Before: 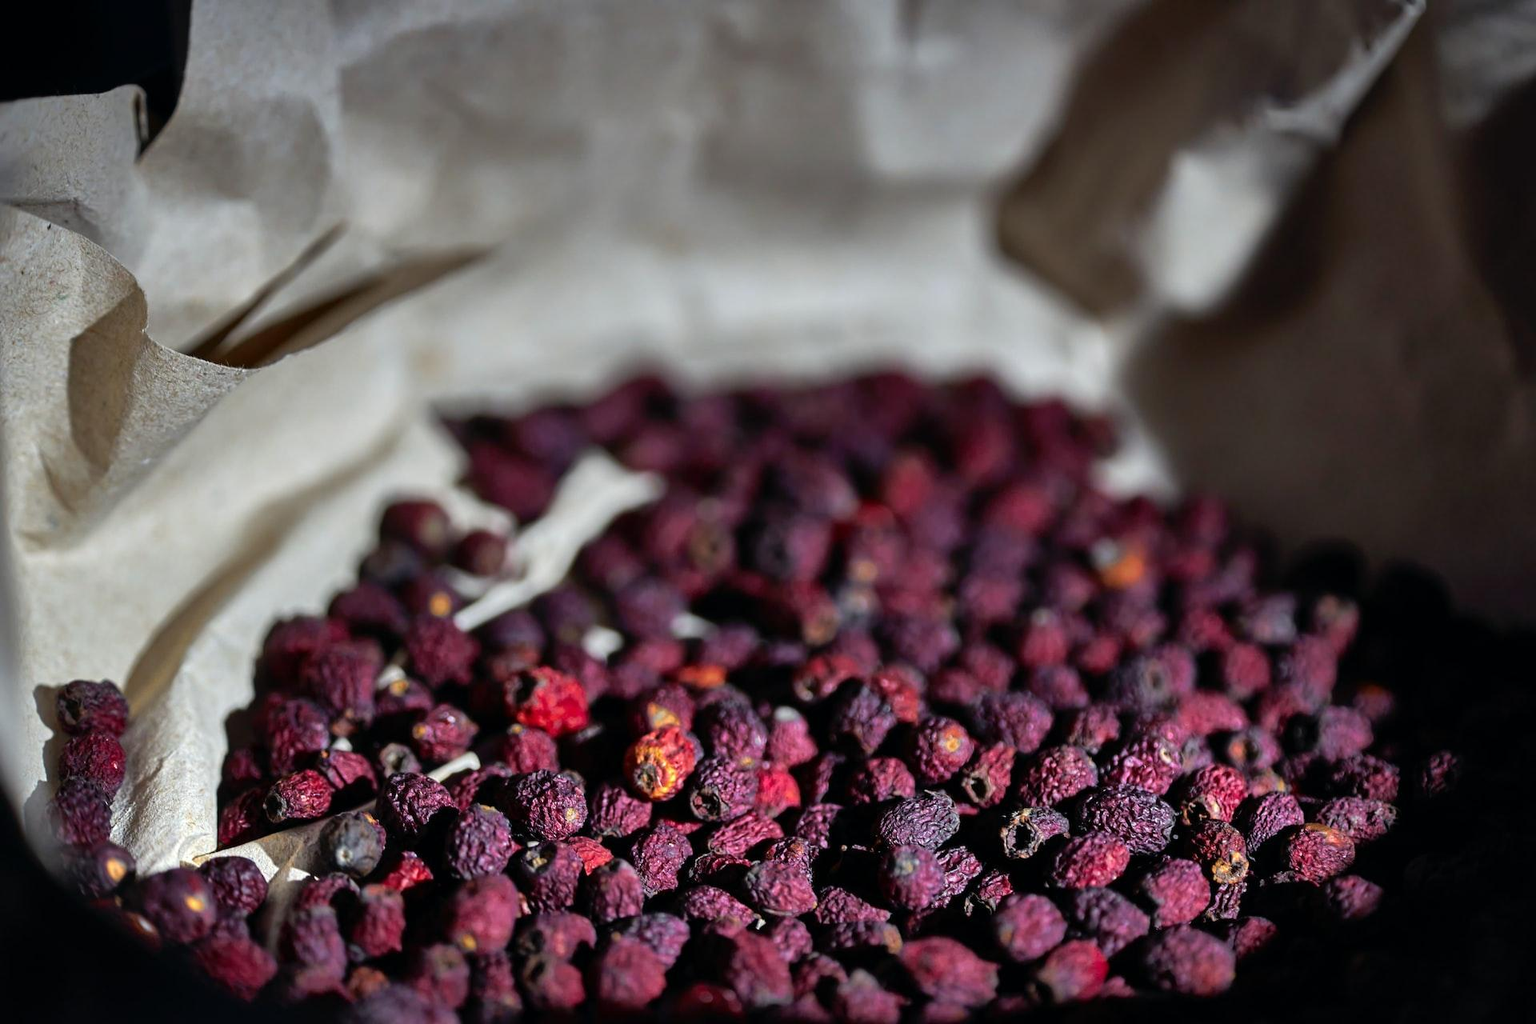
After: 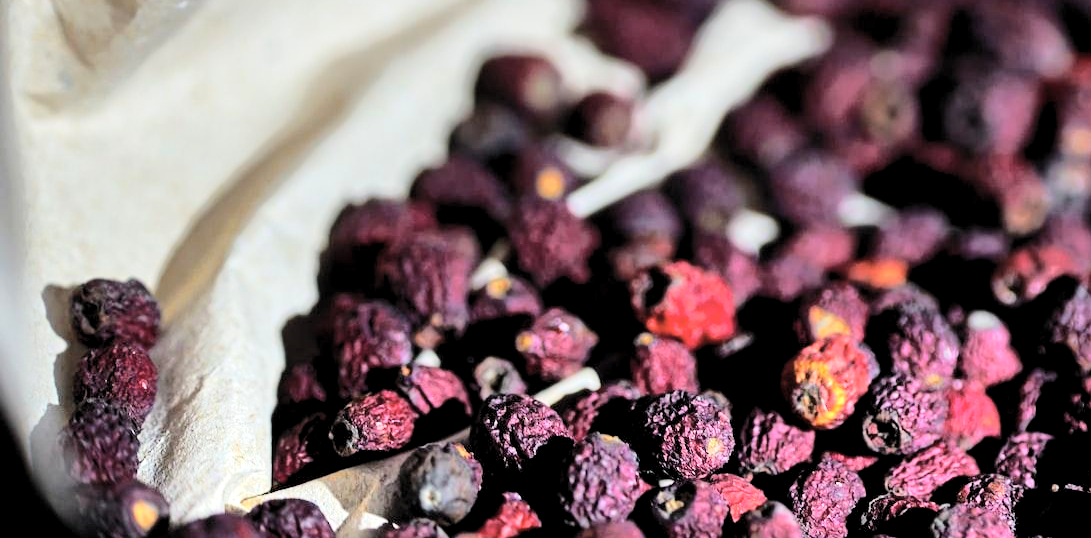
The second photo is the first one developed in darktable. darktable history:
exposure: exposure -0.156 EV, compensate highlight preservation false
levels: black 8.57%, levels [0.062, 0.494, 0.925]
crop: top 44.707%, right 43.164%, bottom 13.241%
tone curve: curves: ch0 [(0, 0) (0.003, 0.021) (0.011, 0.033) (0.025, 0.059) (0.044, 0.097) (0.069, 0.141) (0.1, 0.186) (0.136, 0.237) (0.177, 0.298) (0.224, 0.378) (0.277, 0.47) (0.335, 0.542) (0.399, 0.605) (0.468, 0.678) (0.543, 0.724) (0.623, 0.787) (0.709, 0.829) (0.801, 0.875) (0.898, 0.912) (1, 1)], color space Lab, independent channels, preserve colors none
color balance rgb: perceptual saturation grading › global saturation 10.583%
